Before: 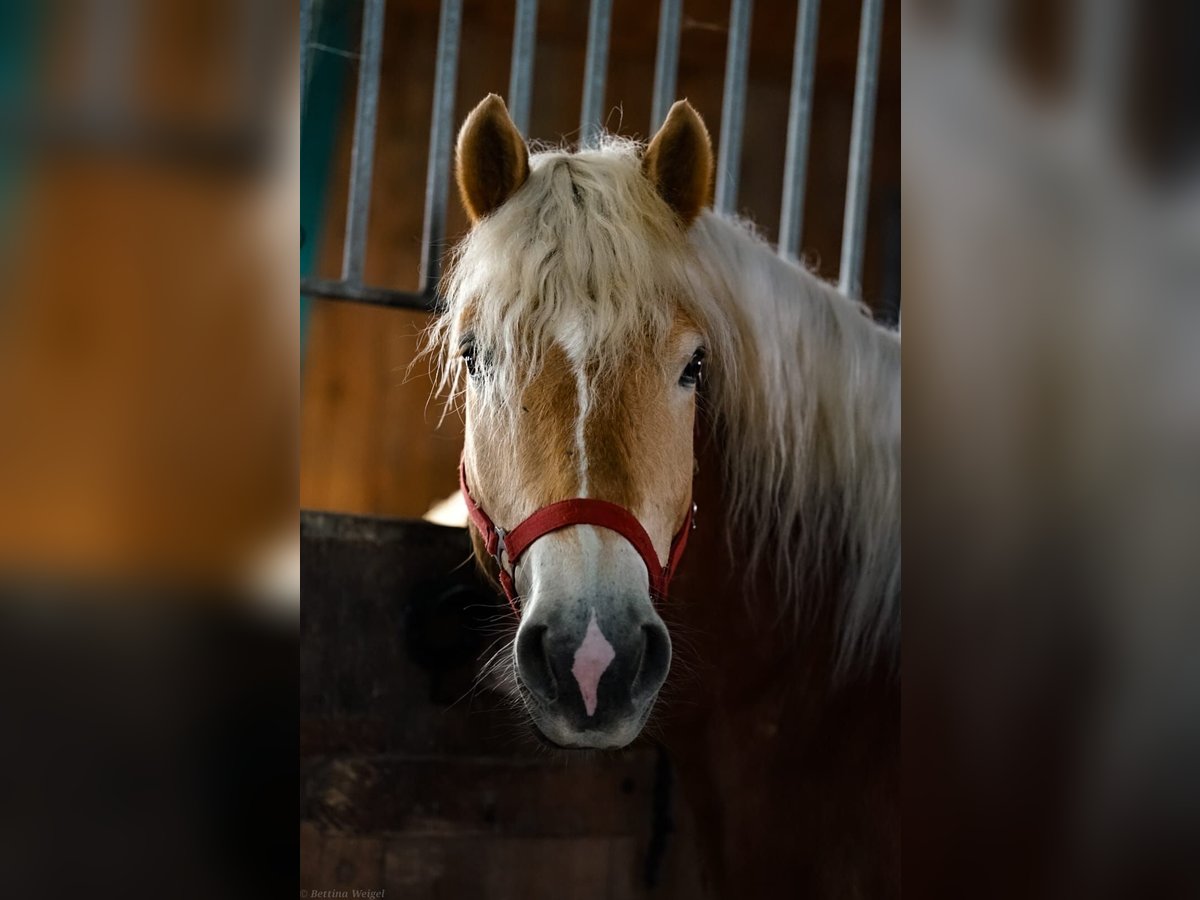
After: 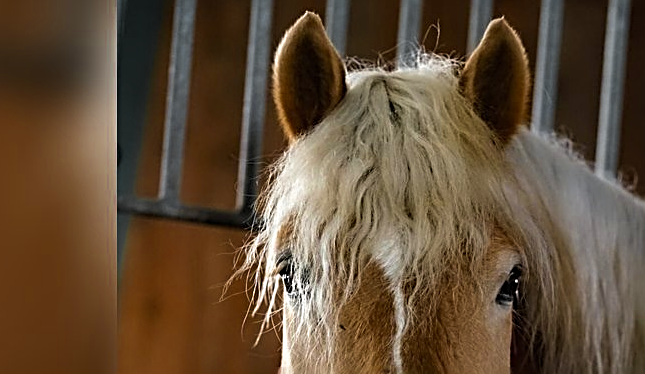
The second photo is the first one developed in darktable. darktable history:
color zones: curves: ch0 [(0.035, 0.242) (0.25, 0.5) (0.384, 0.214) (0.488, 0.255) (0.75, 0.5)]; ch1 [(0.063, 0.379) (0.25, 0.5) (0.354, 0.201) (0.489, 0.085) (0.729, 0.271)]; ch2 [(0.25, 0.5) (0.38, 0.517) (0.442, 0.51) (0.735, 0.456)]
sharpen: radius 2.647, amount 0.667
crop: left 15.281%, top 9.181%, right 30.951%, bottom 49.215%
velvia: on, module defaults
